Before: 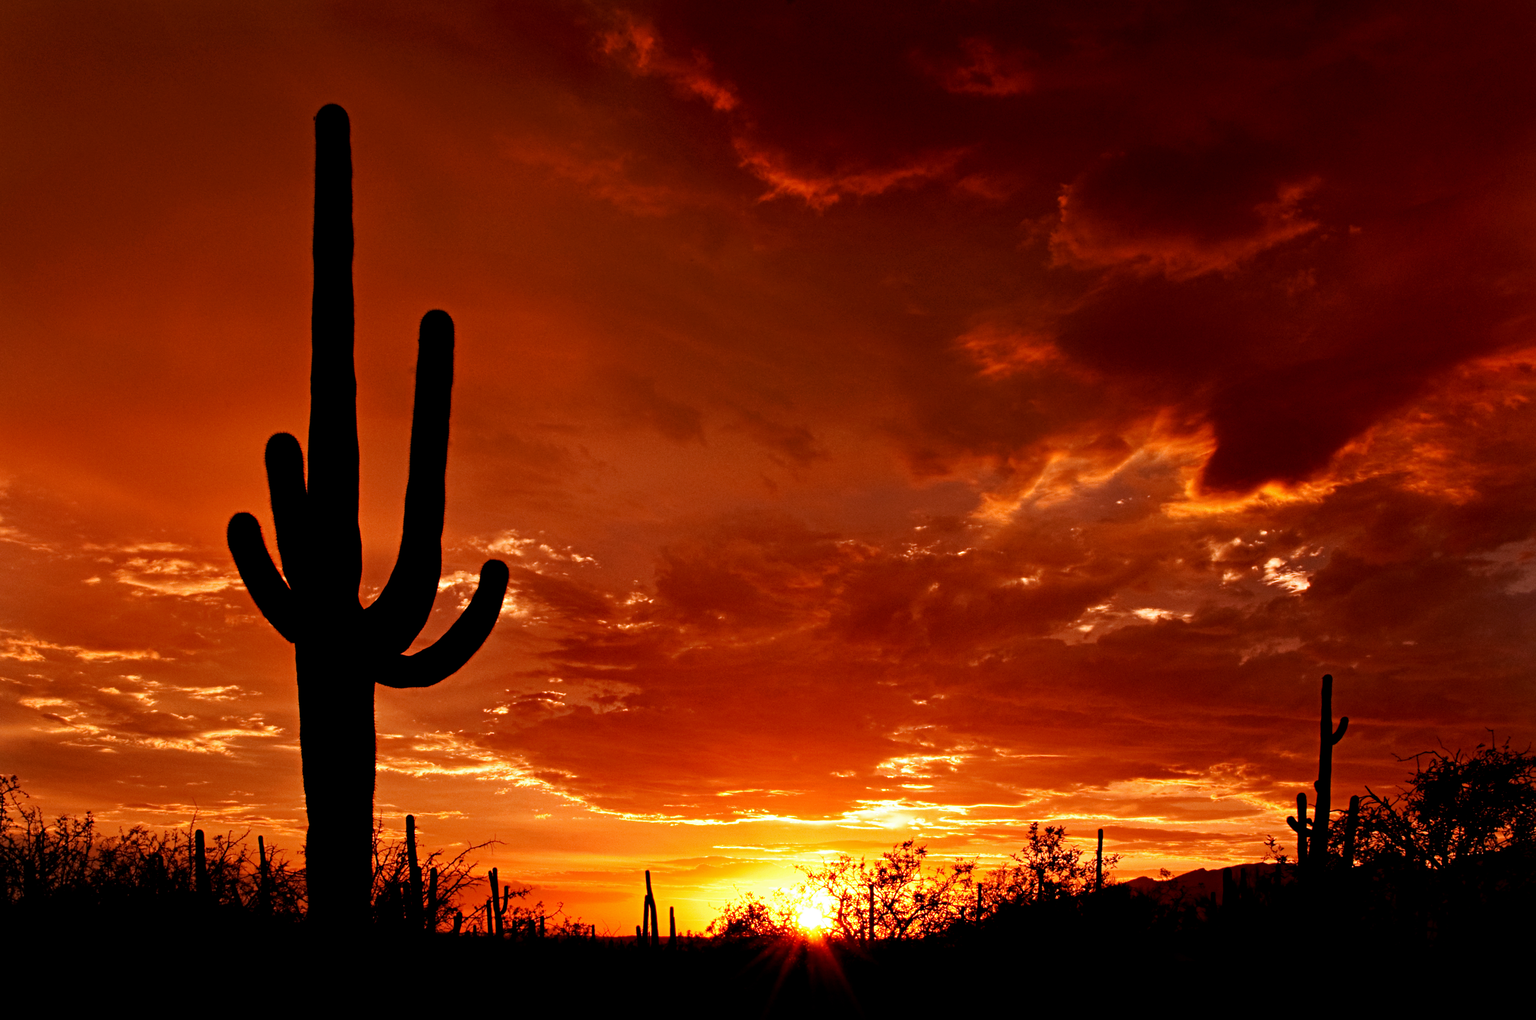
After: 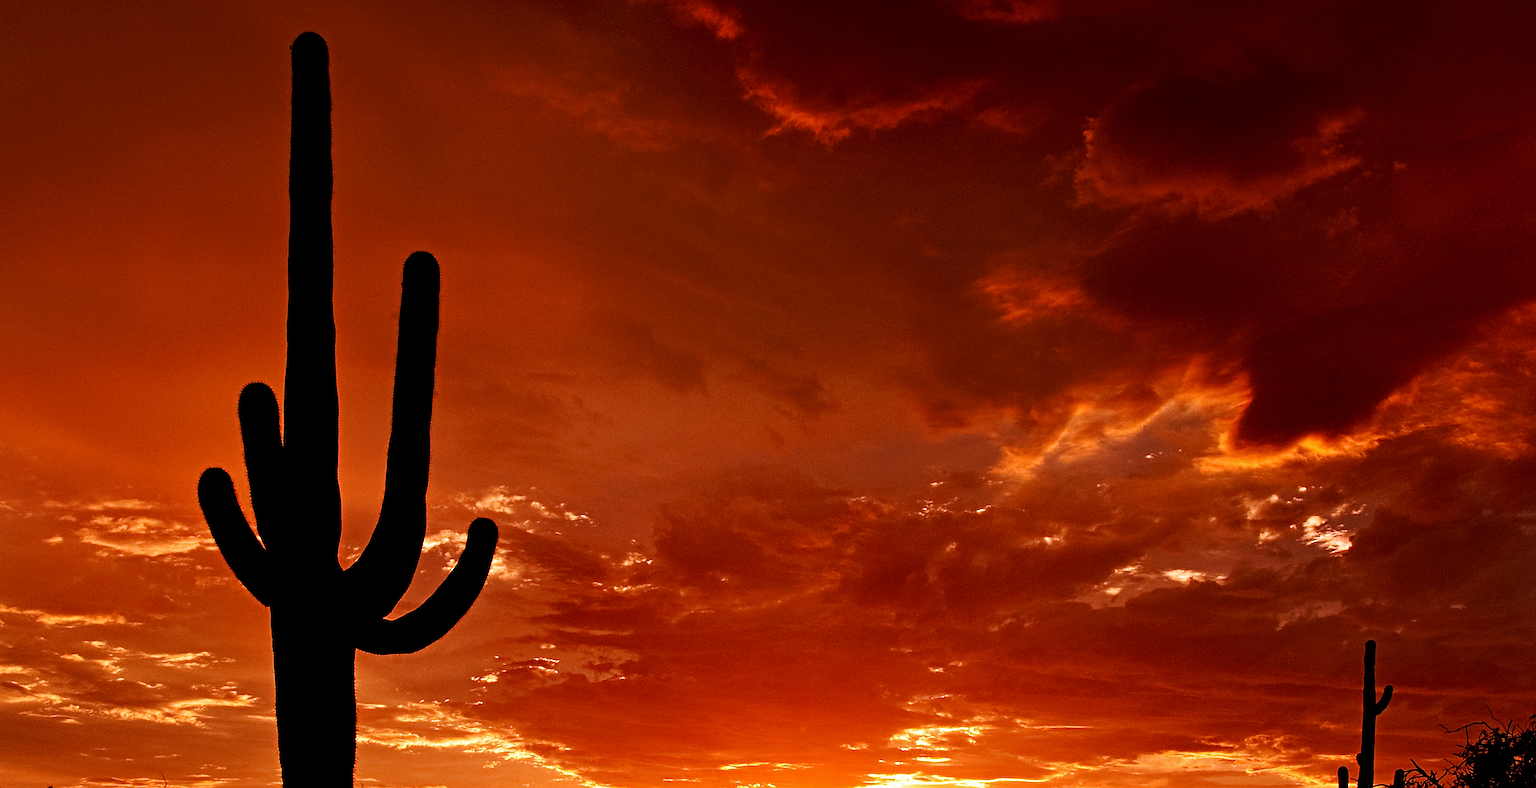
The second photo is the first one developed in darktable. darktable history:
crop: left 2.737%, top 7.287%, right 3.421%, bottom 20.179%
sharpen: amount 2
